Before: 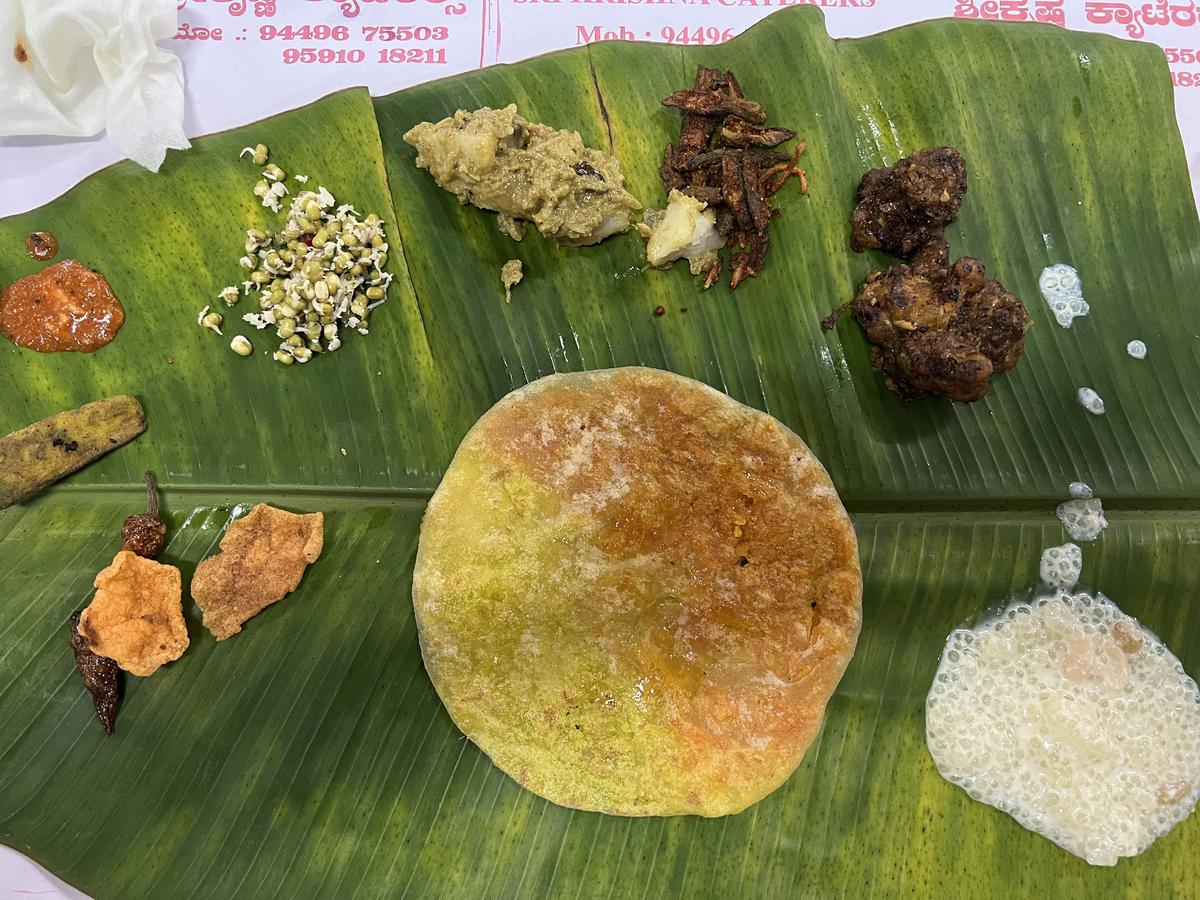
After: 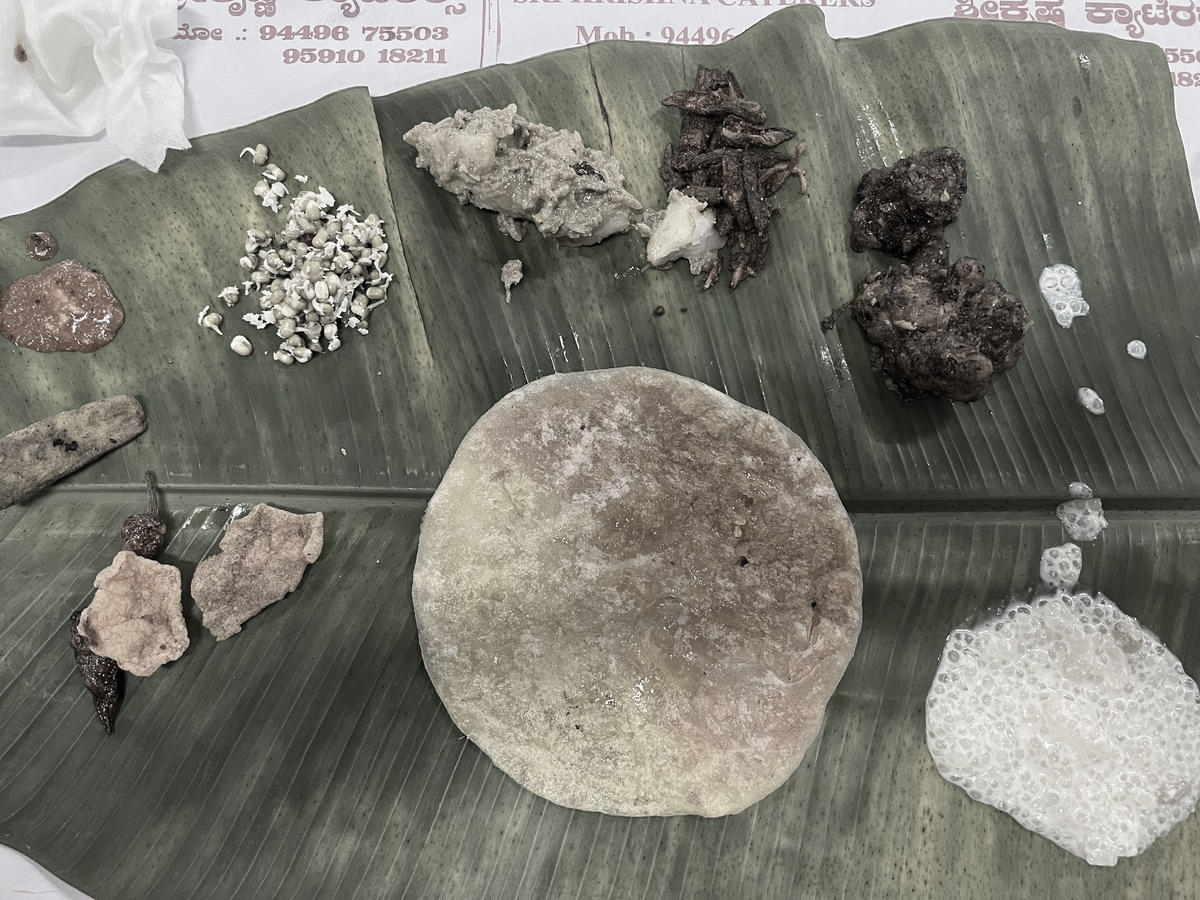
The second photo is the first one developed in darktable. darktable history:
color correction: highlights b* -0.009, saturation 0.202
